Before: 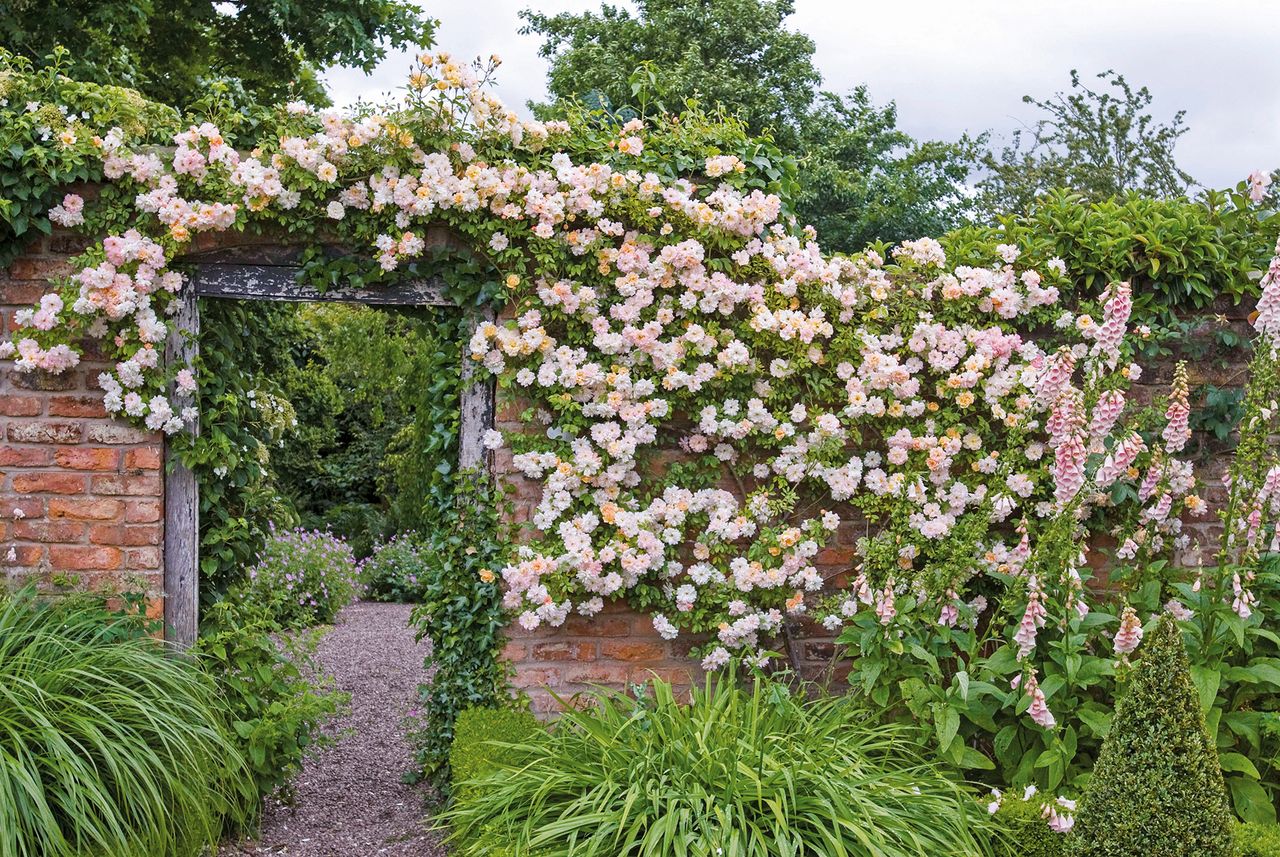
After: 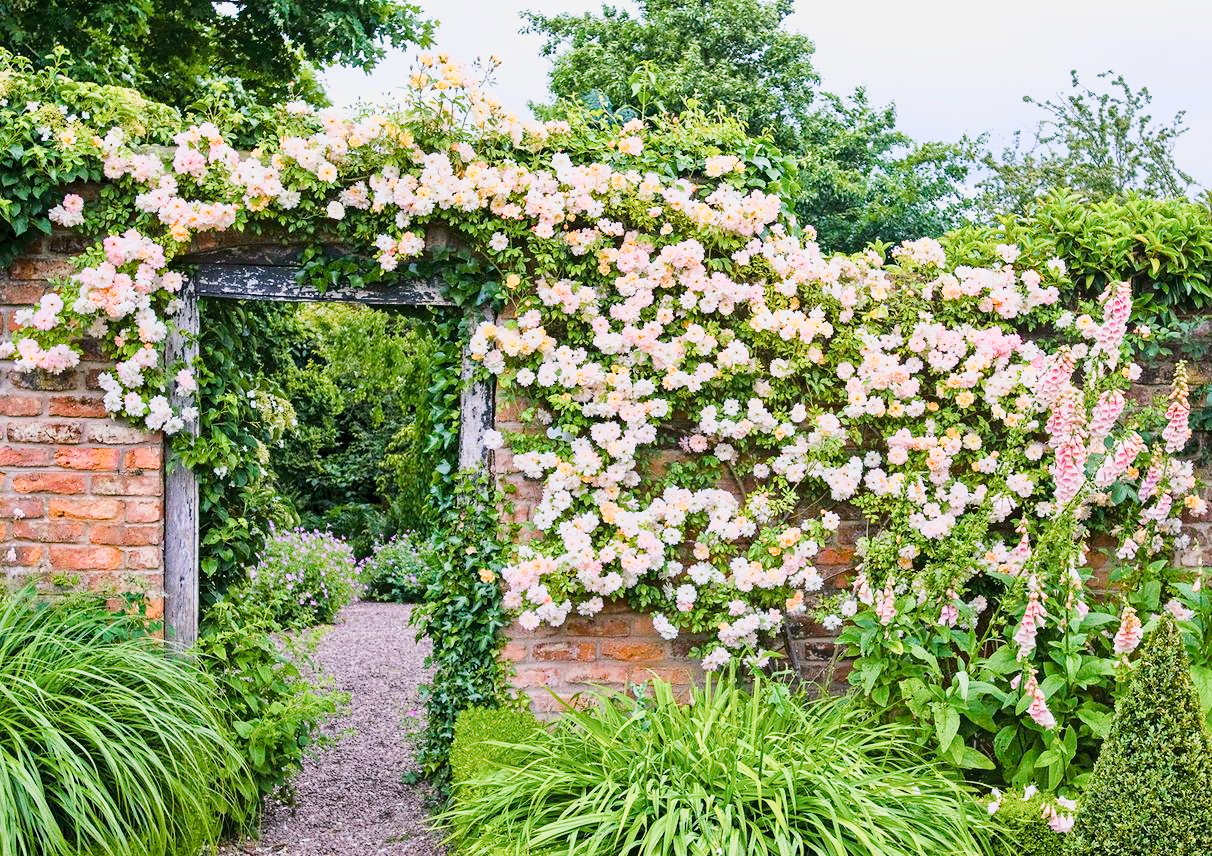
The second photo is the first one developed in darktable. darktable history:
base curve: curves: ch0 [(0, 0) (0.028, 0.03) (0.121, 0.232) (0.46, 0.748) (0.859, 0.968) (1, 1)]
tone curve: curves: ch0 [(0, 0) (0.822, 0.825) (0.994, 0.955)]; ch1 [(0, 0) (0.226, 0.261) (0.383, 0.397) (0.46, 0.46) (0.498, 0.501) (0.524, 0.543) (0.578, 0.575) (1, 1)]; ch2 [(0, 0) (0.438, 0.456) (0.5, 0.495) (0.547, 0.515) (0.597, 0.58) (0.629, 0.603) (1, 1)]
color balance rgb: shadows lift › chroma 2.743%, shadows lift › hue 191.3°, perceptual saturation grading › global saturation 20%, perceptual saturation grading › highlights -49.734%, perceptual saturation grading › shadows 25.74%
crop and rotate: left 0%, right 5.24%
